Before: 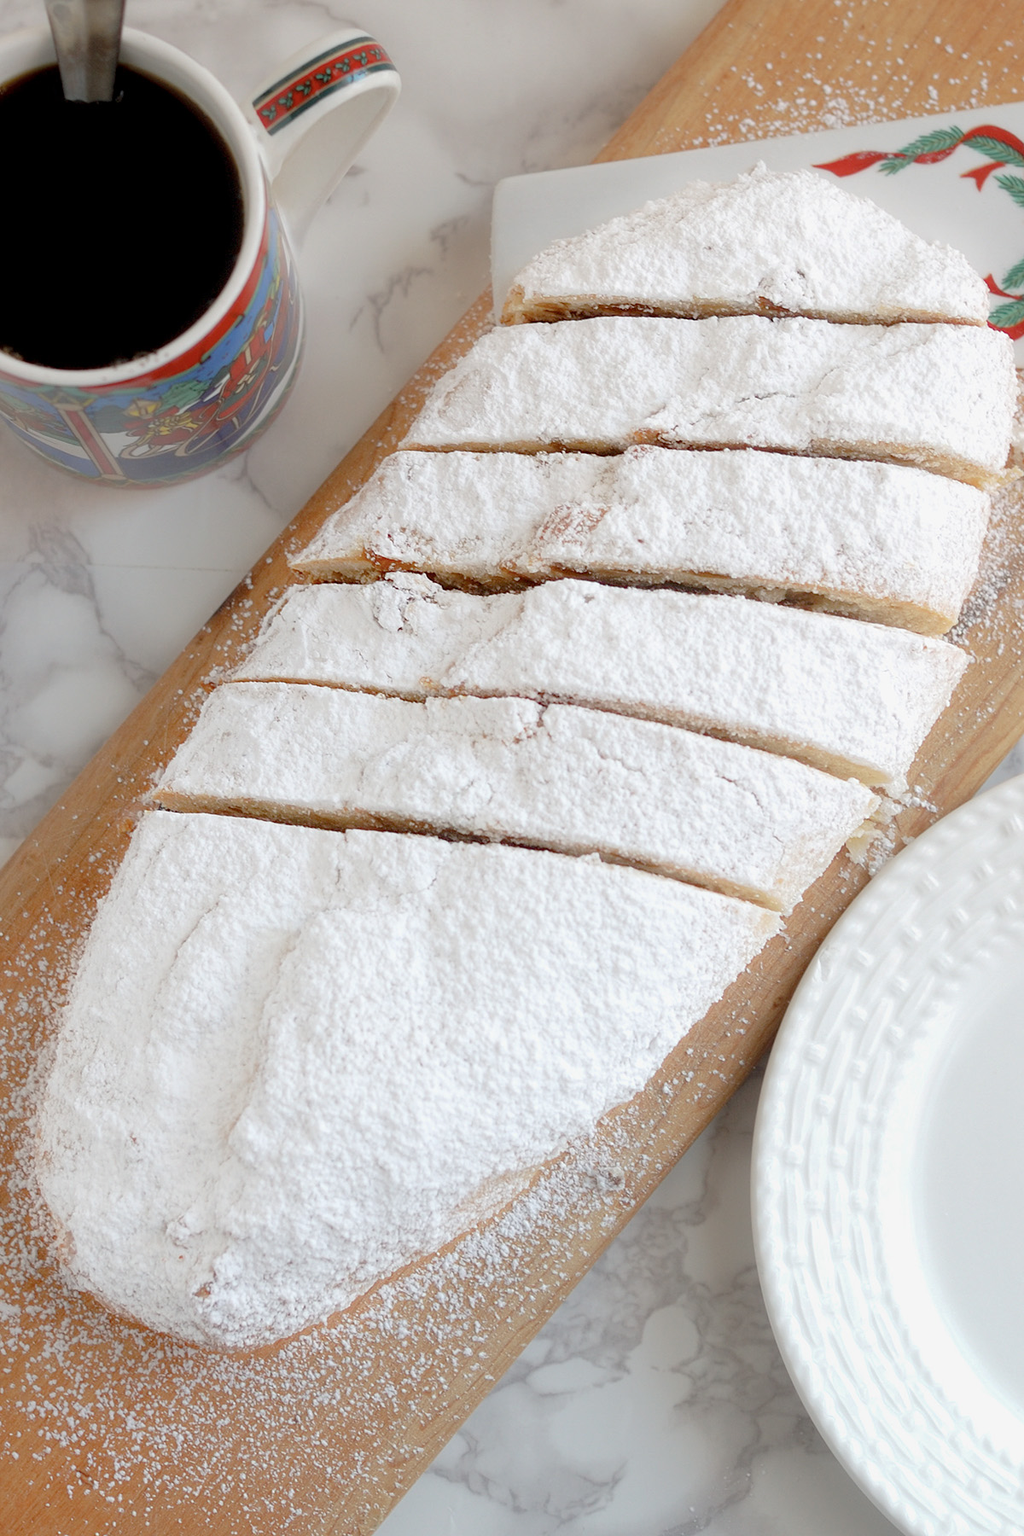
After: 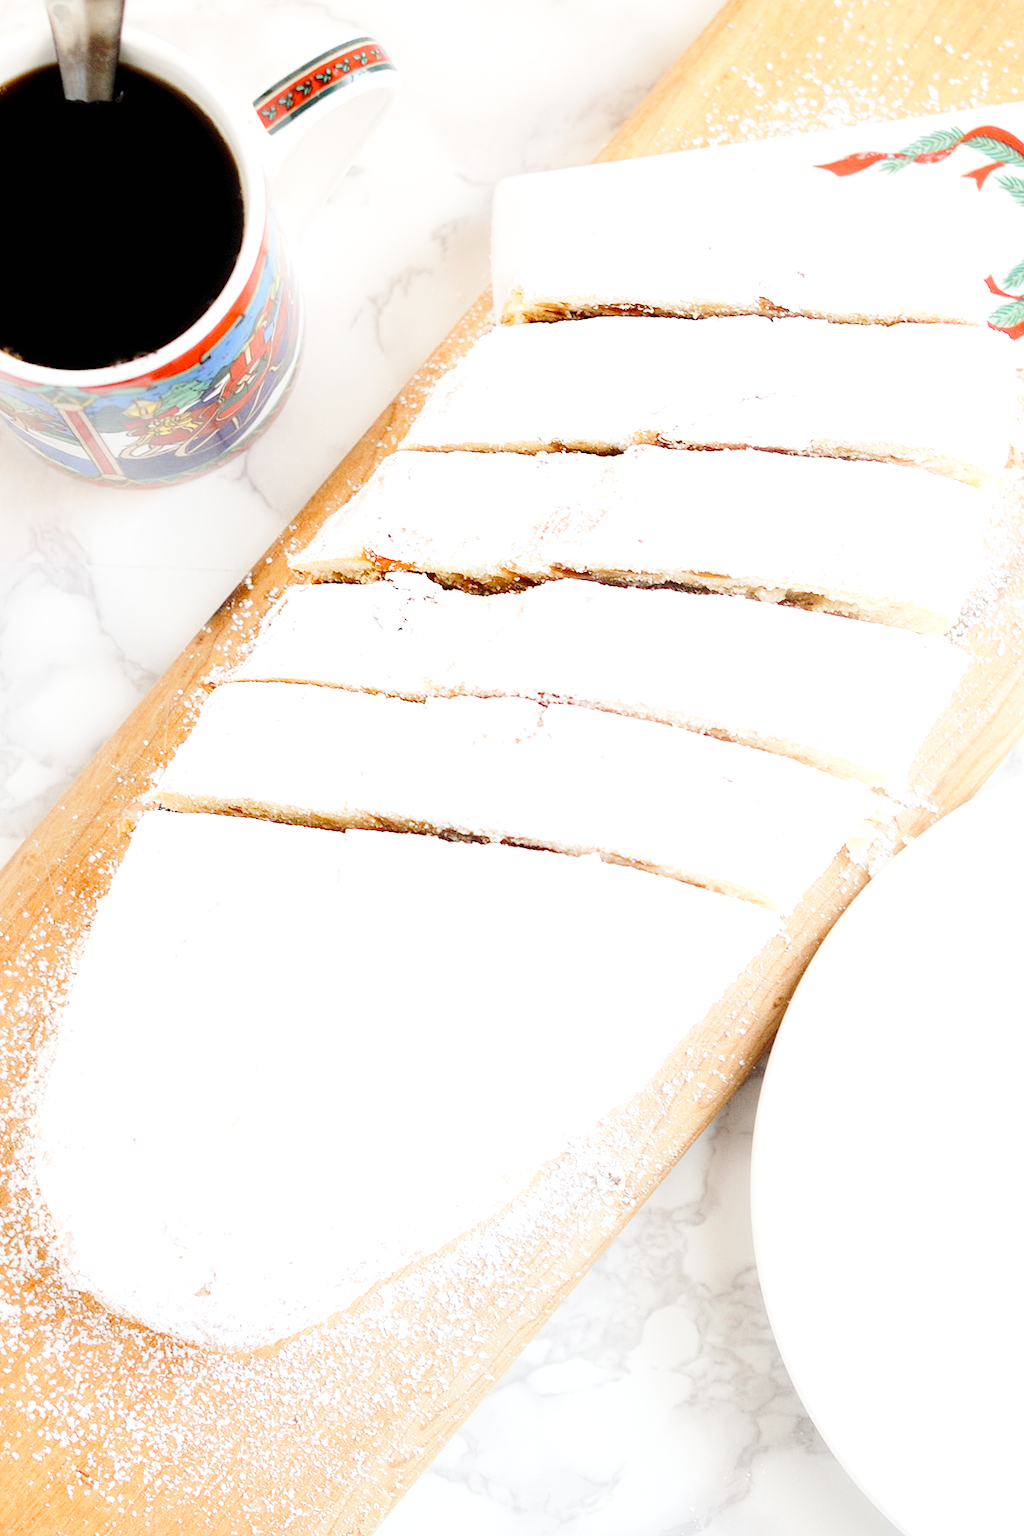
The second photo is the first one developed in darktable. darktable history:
exposure: black level correction 0, exposure 0.7 EV, compensate exposure bias true, compensate highlight preservation false
base curve: curves: ch0 [(0, 0) (0.028, 0.03) (0.121, 0.232) (0.46, 0.748) (0.859, 0.968) (1, 1)], preserve colors none
tone equalizer: -8 EV -0.417 EV, -7 EV -0.389 EV, -6 EV -0.333 EV, -5 EV -0.222 EV, -3 EV 0.222 EV, -2 EV 0.333 EV, -1 EV 0.389 EV, +0 EV 0.417 EV, edges refinement/feathering 500, mask exposure compensation -1.57 EV, preserve details no
white balance: emerald 1
